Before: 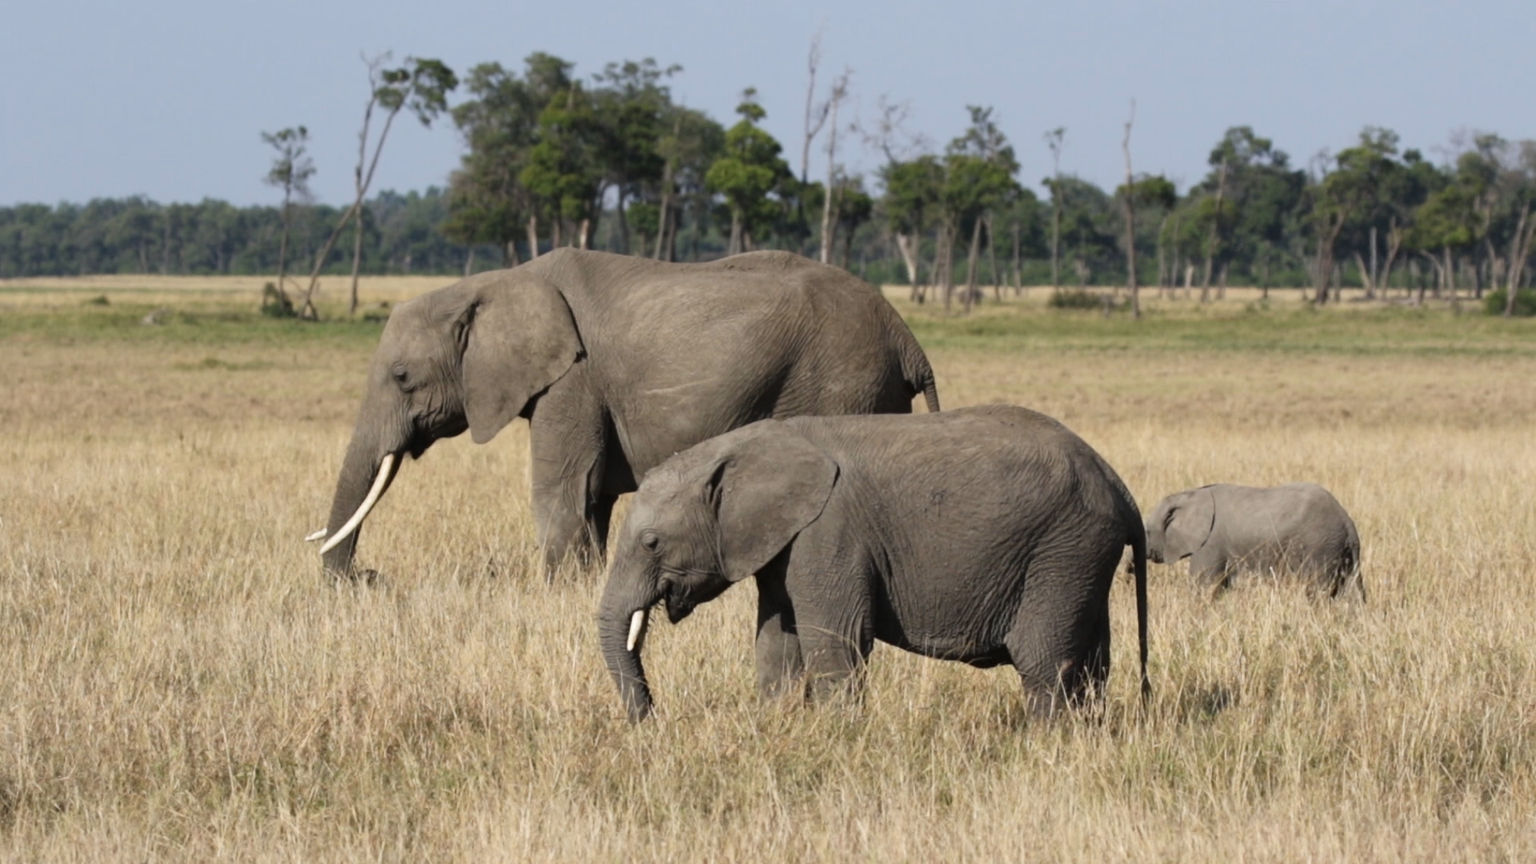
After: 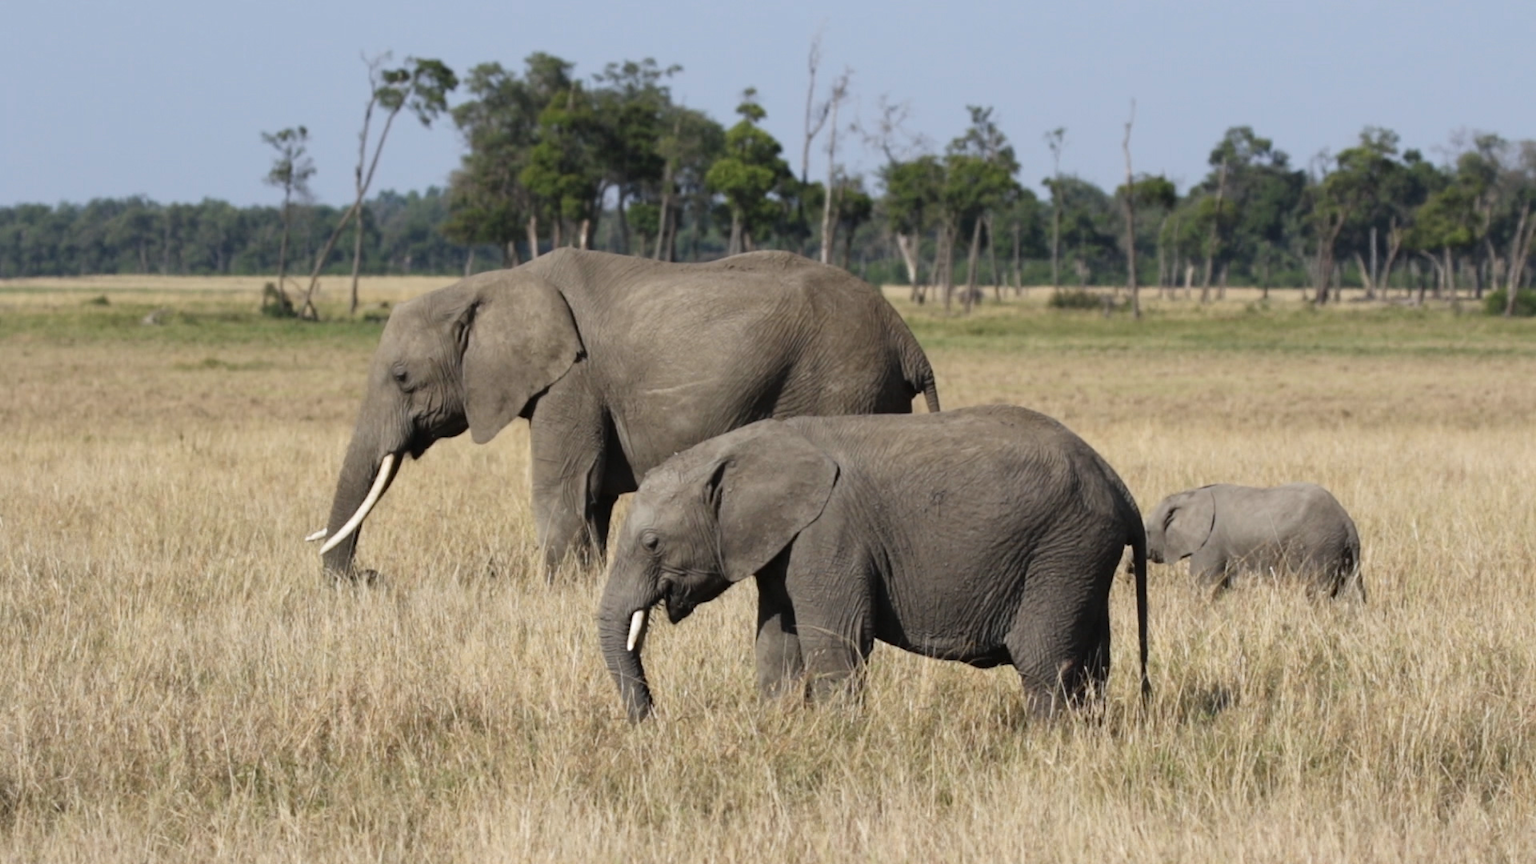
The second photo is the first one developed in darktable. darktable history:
sharpen: radius 5.325, amount 0.312, threshold 26.433
white balance: red 0.988, blue 1.017
